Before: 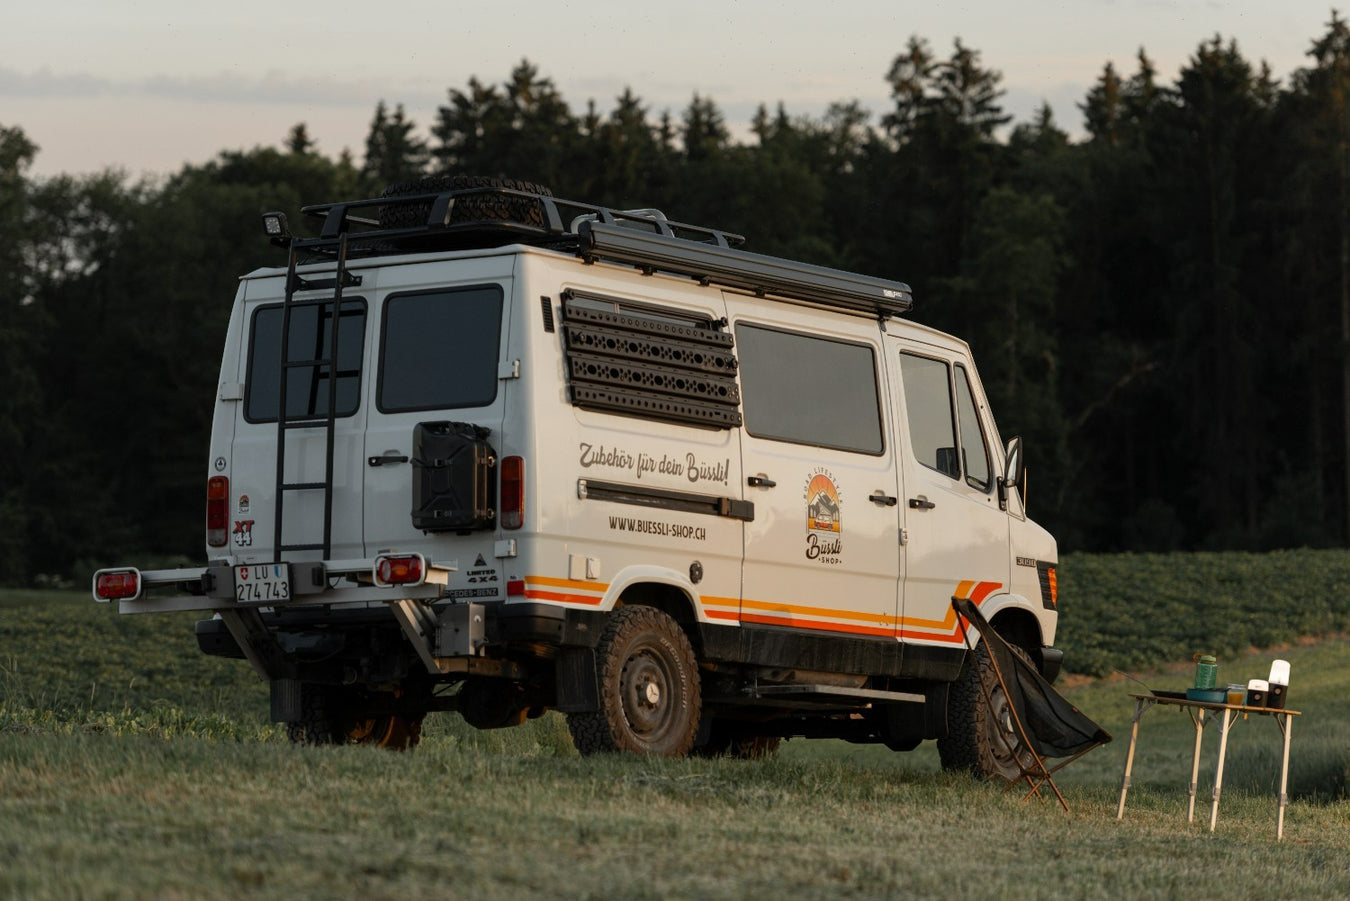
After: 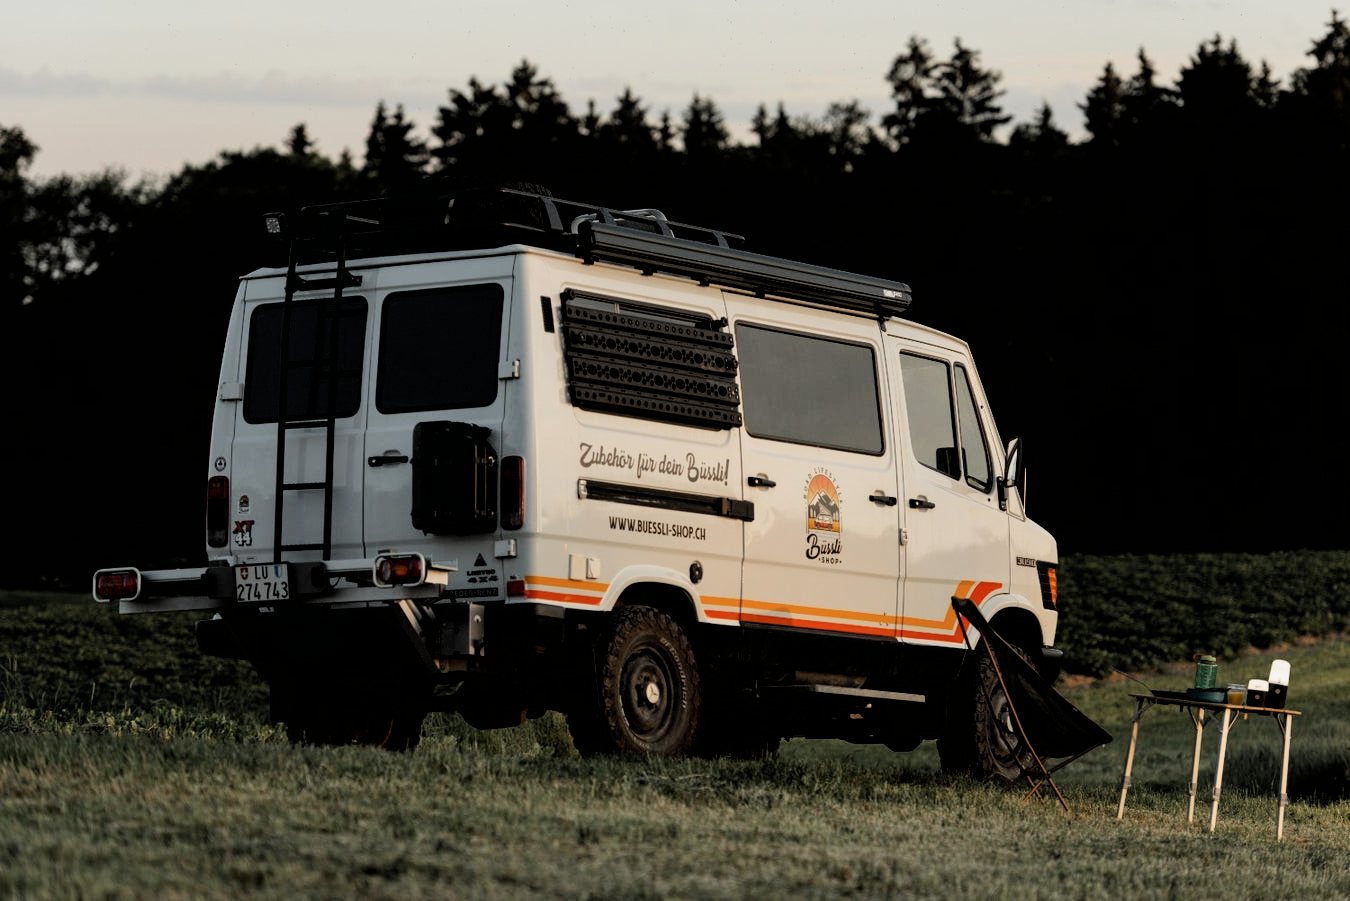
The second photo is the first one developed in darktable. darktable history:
filmic rgb: black relative exposure -4 EV, white relative exposure 3 EV, hardness 3.02, contrast 1.4
